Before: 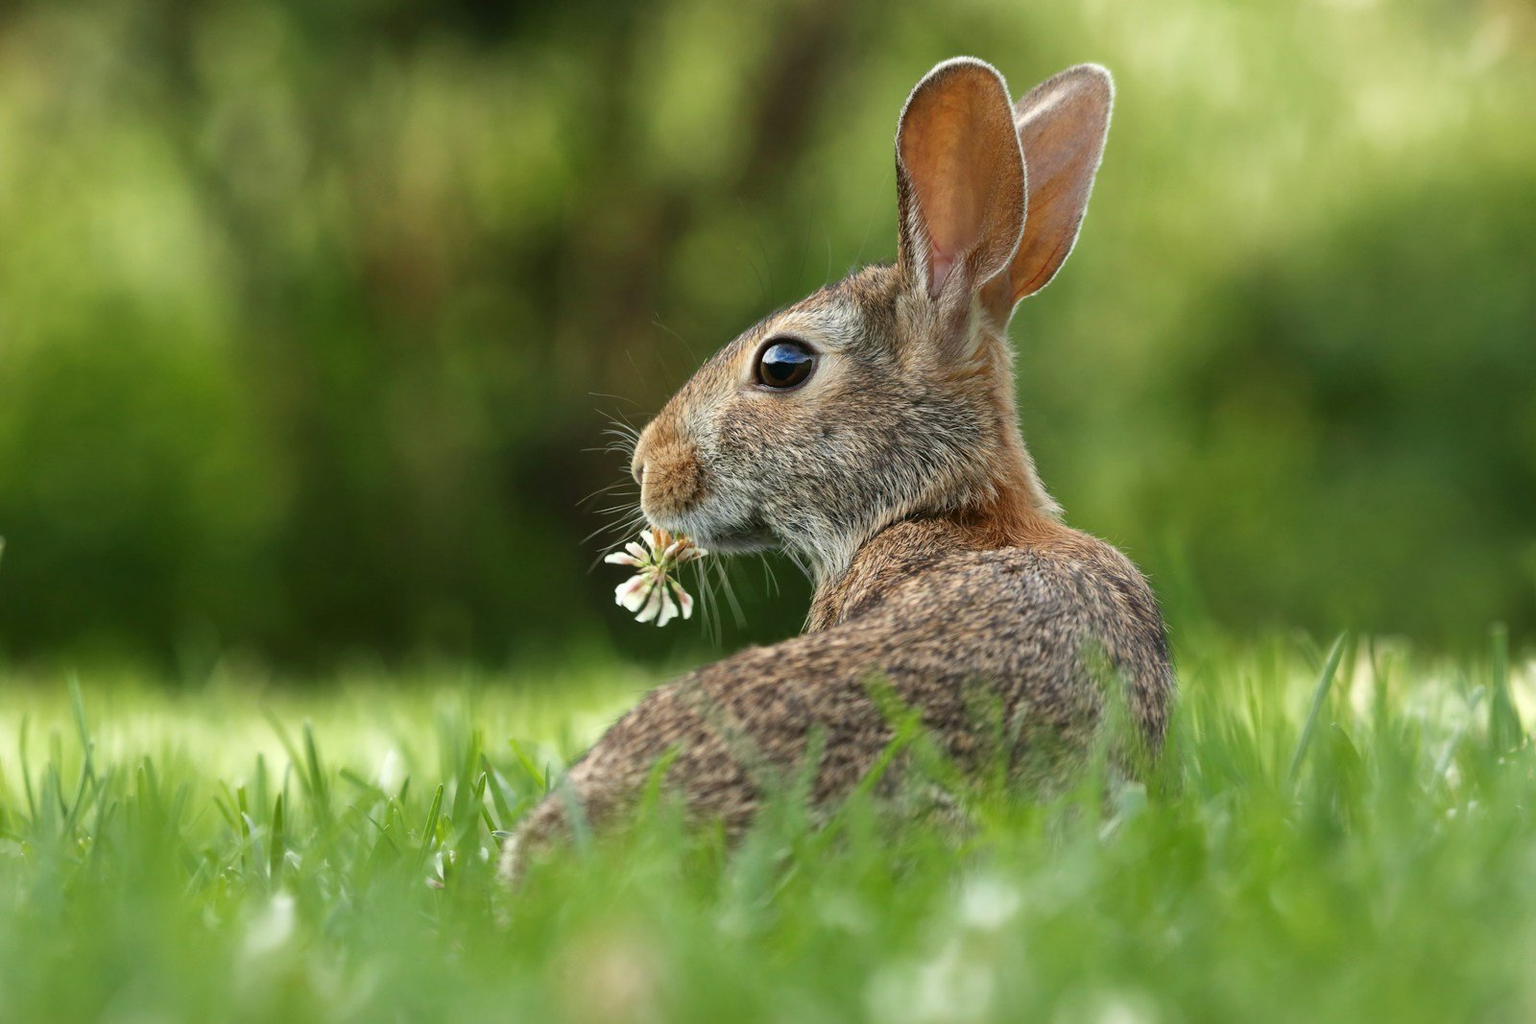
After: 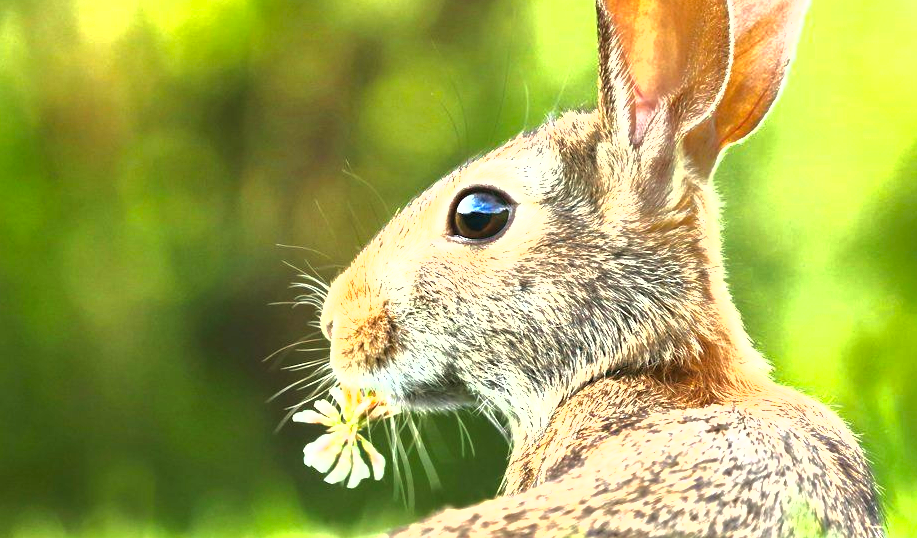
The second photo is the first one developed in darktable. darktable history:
shadows and highlights: highlights color adjustment 0.321%
crop: left 21.085%, top 15.524%, right 21.587%, bottom 34.042%
color balance rgb: power › hue 313.68°, perceptual saturation grading › global saturation 0.98%, perceptual brilliance grading › global brilliance -4.349%, perceptual brilliance grading › highlights 24.106%, perceptual brilliance grading › mid-tones 7.349%, perceptual brilliance grading › shadows -4.967%, global vibrance 25.011%, contrast 9.809%
exposure: black level correction 0, exposure 1.446 EV, compensate exposure bias true, compensate highlight preservation false
